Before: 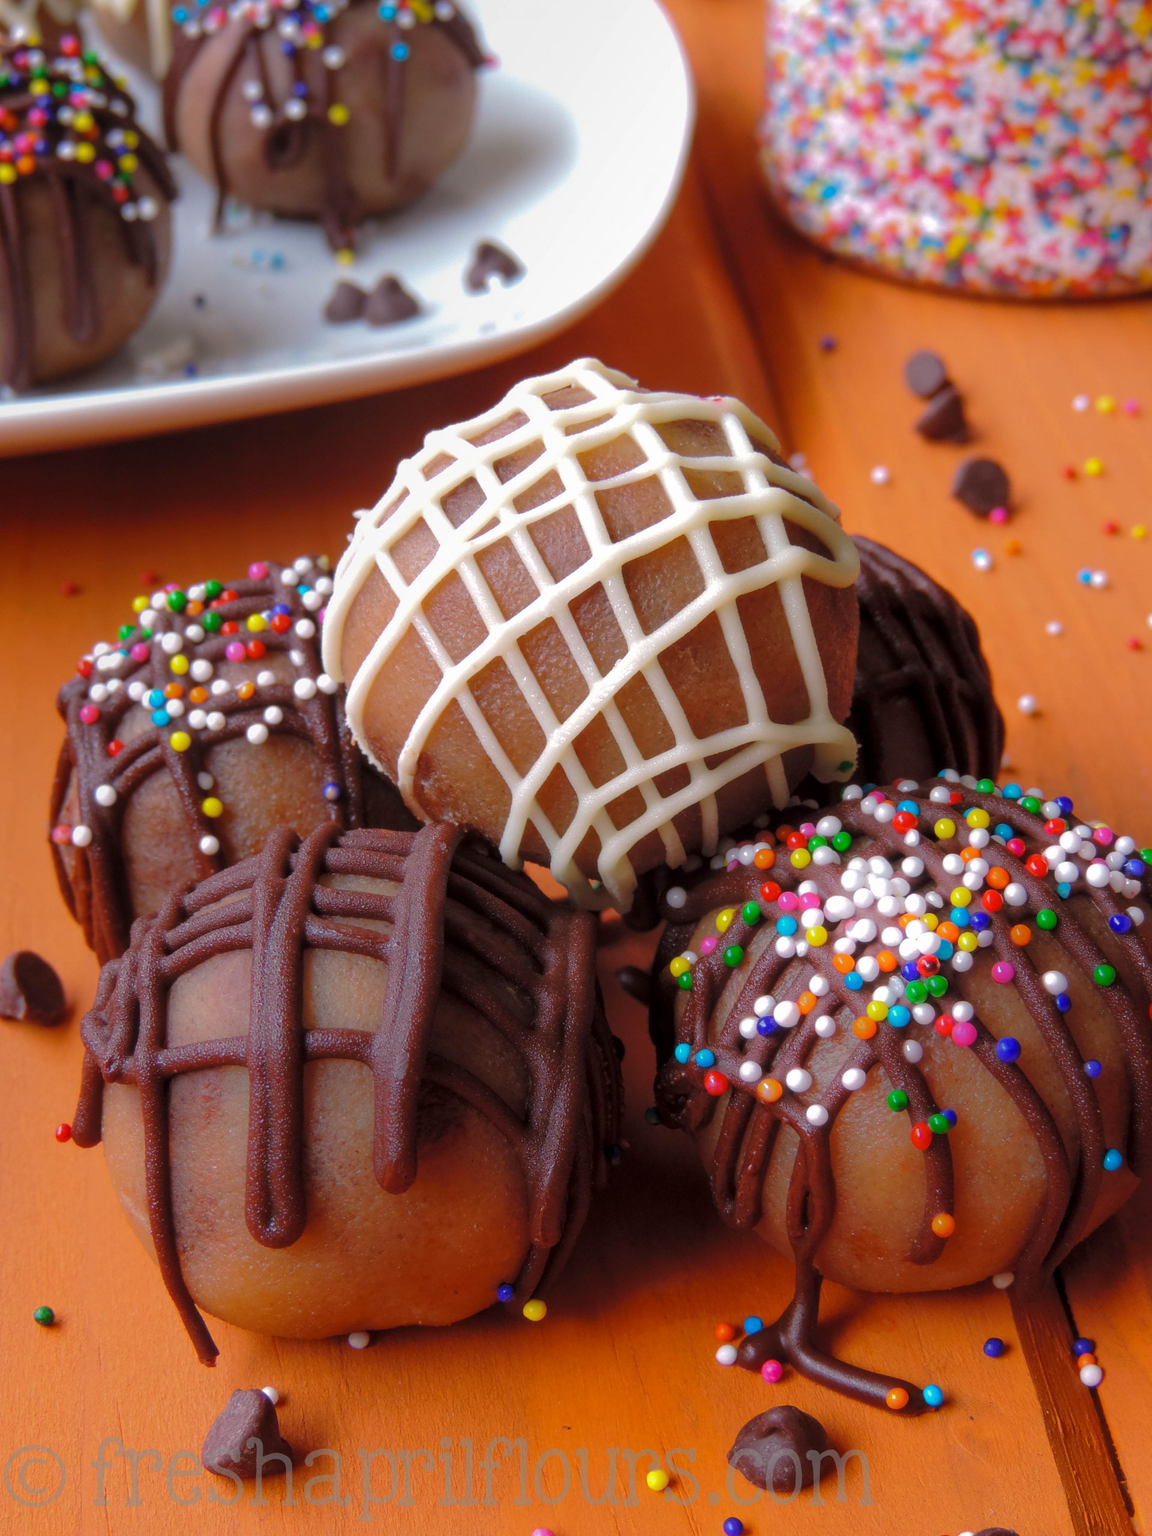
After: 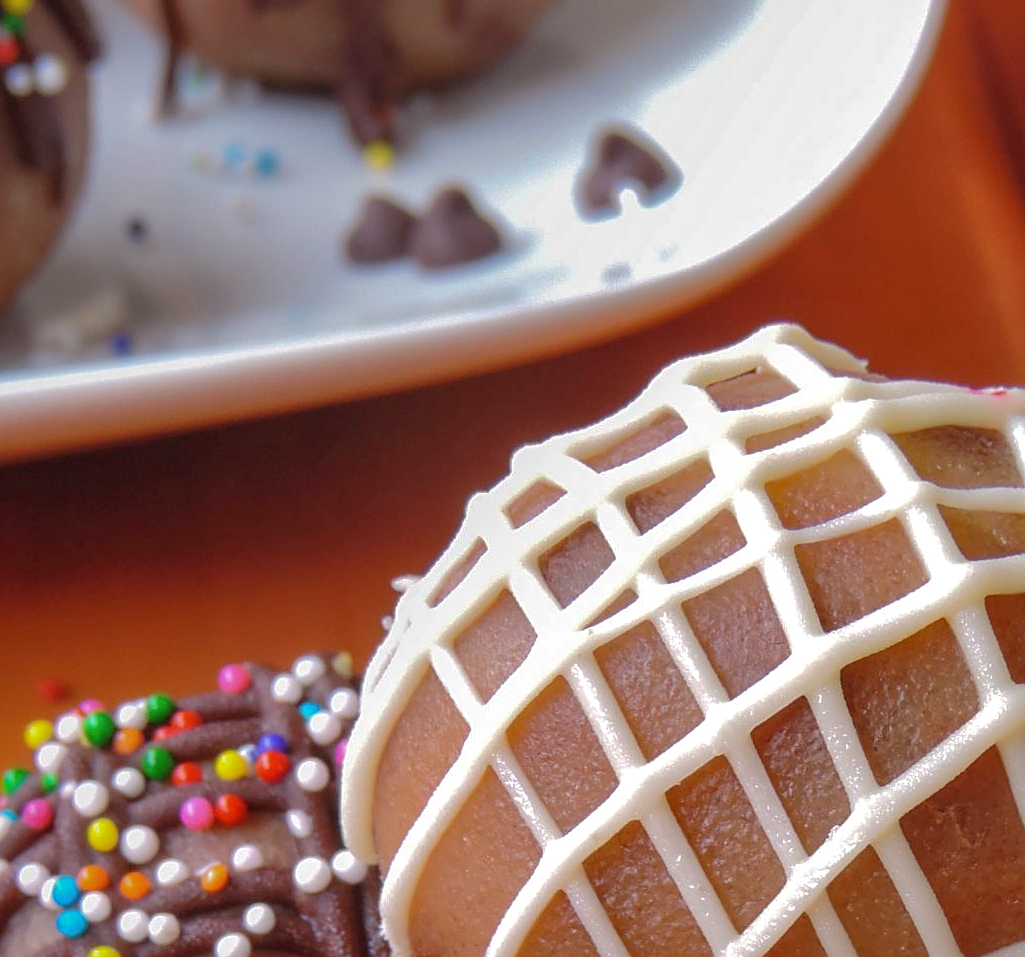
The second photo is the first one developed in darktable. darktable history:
local contrast: on, module defaults
shadows and highlights: highlights -59.72
crop: left 10.247%, top 10.698%, right 36.318%, bottom 51.893%
sharpen: on, module defaults
